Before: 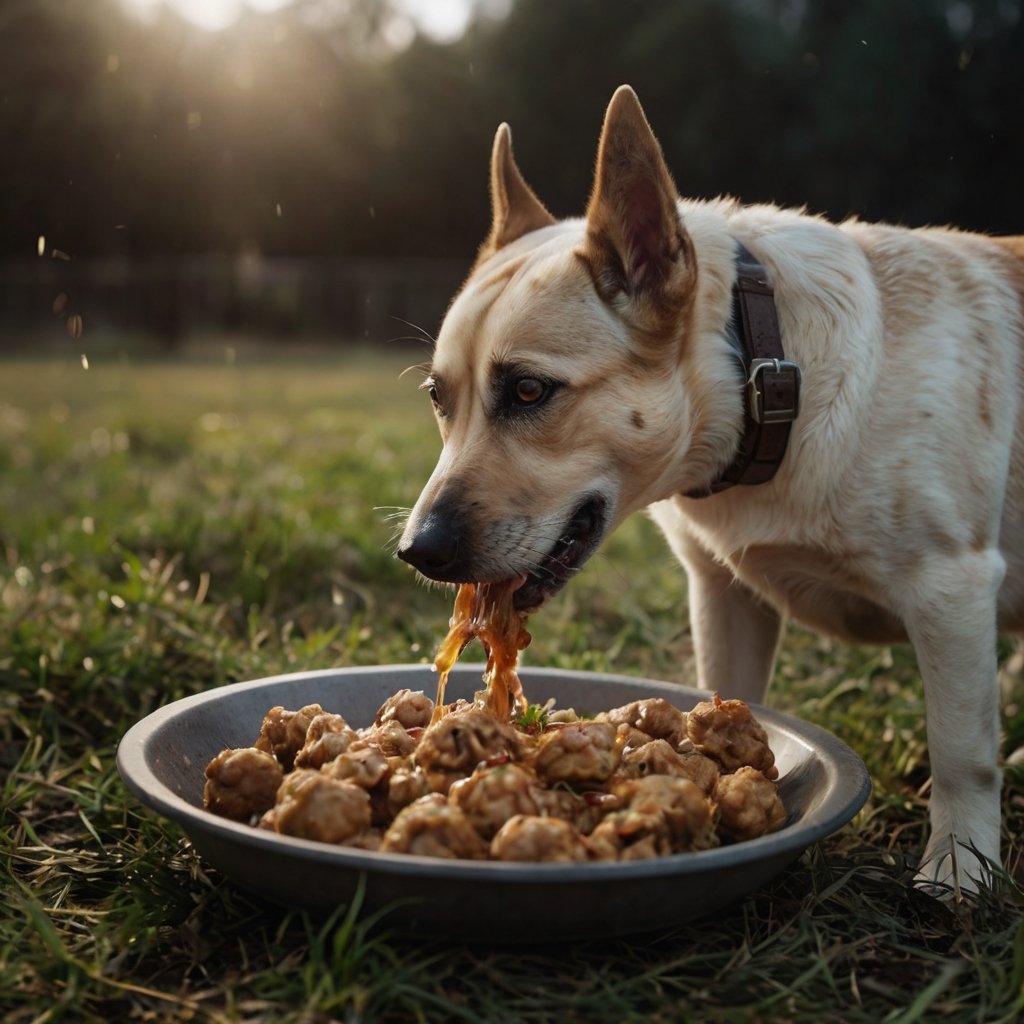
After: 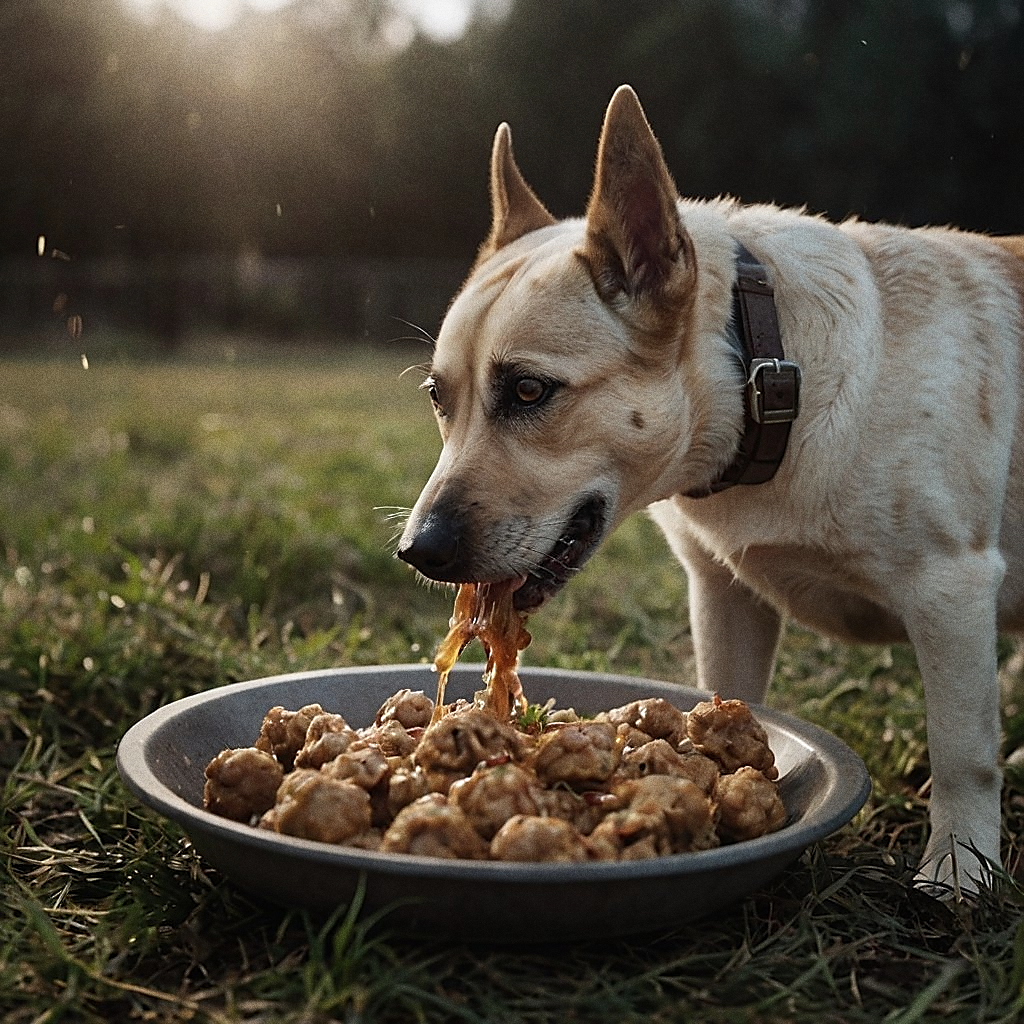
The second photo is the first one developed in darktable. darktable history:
sharpen: radius 1.4, amount 1.25, threshold 0.7
color correction: saturation 0.85
grain: coarseness 0.09 ISO, strength 40%
